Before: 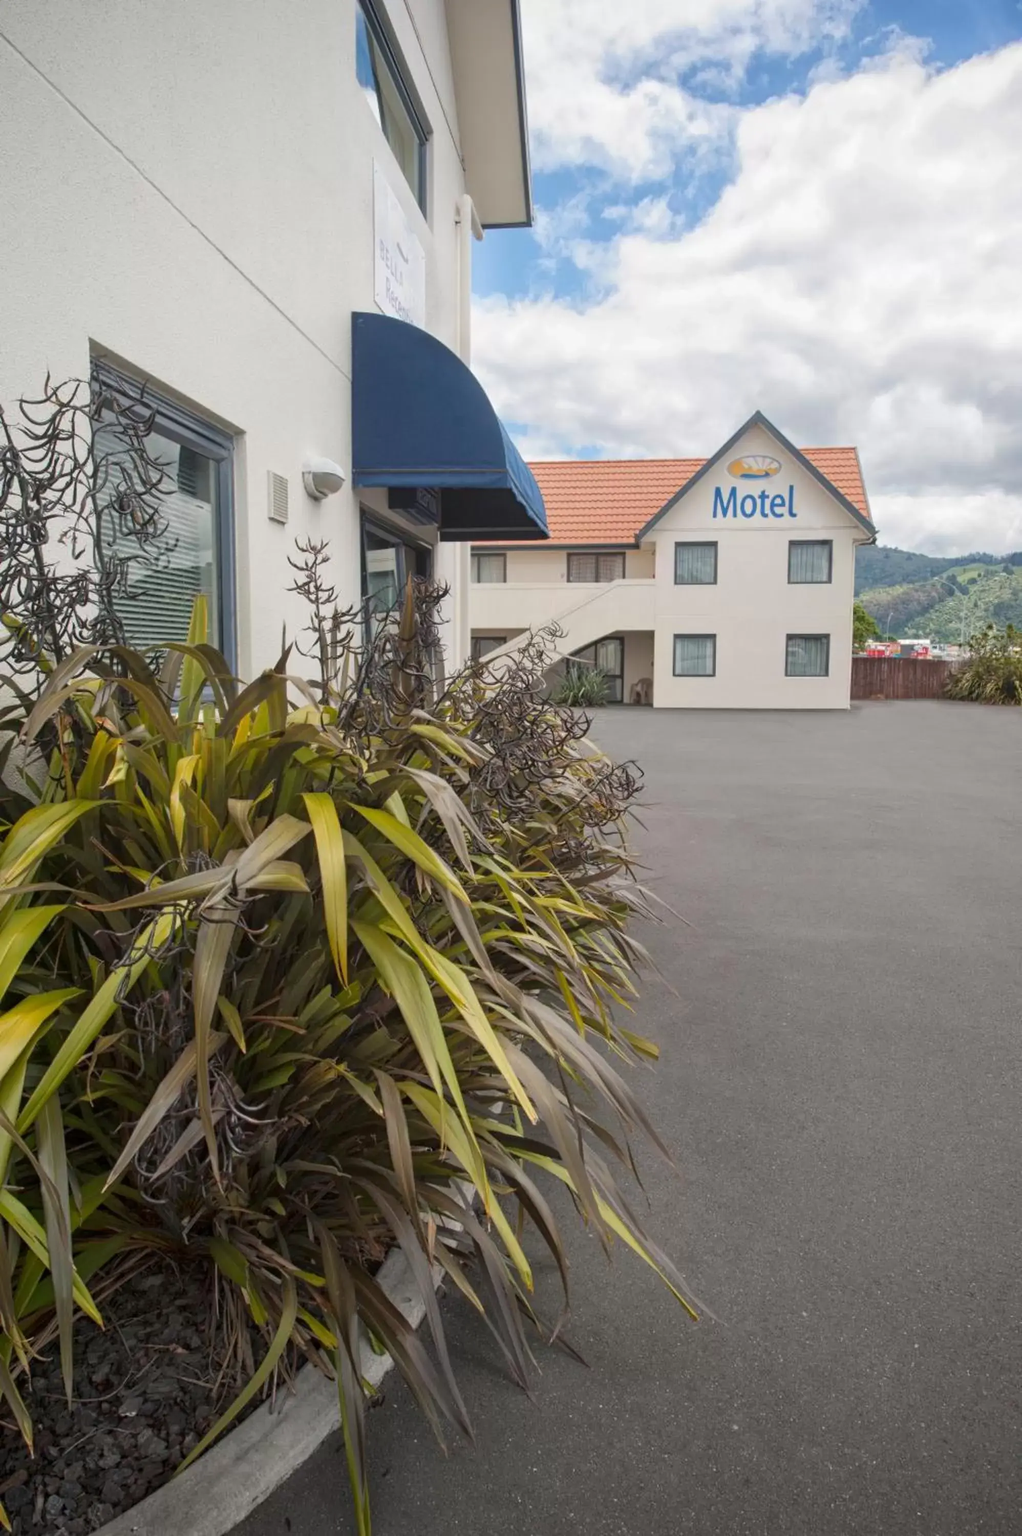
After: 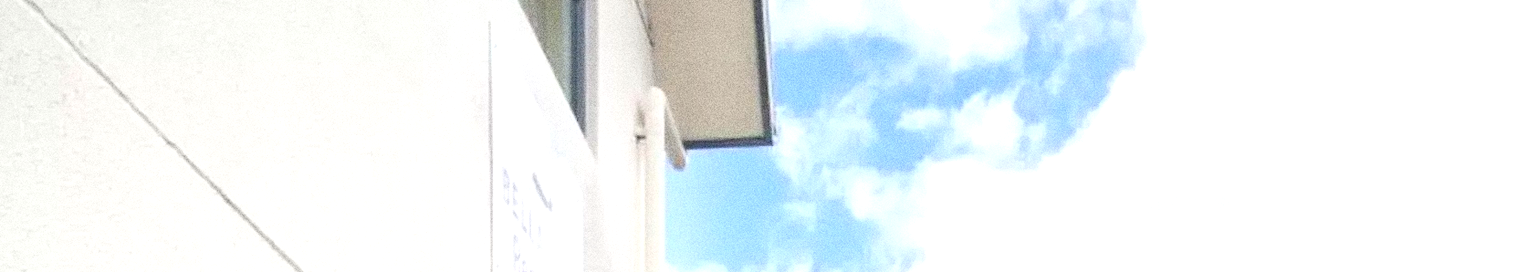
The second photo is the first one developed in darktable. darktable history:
exposure: black level correction 0.012, exposure 0.7 EV, compensate exposure bias true, compensate highlight preservation false
crop and rotate: left 9.644%, top 9.491%, right 6.021%, bottom 80.509%
grain: coarseness 14.49 ISO, strength 48.04%, mid-tones bias 35%
